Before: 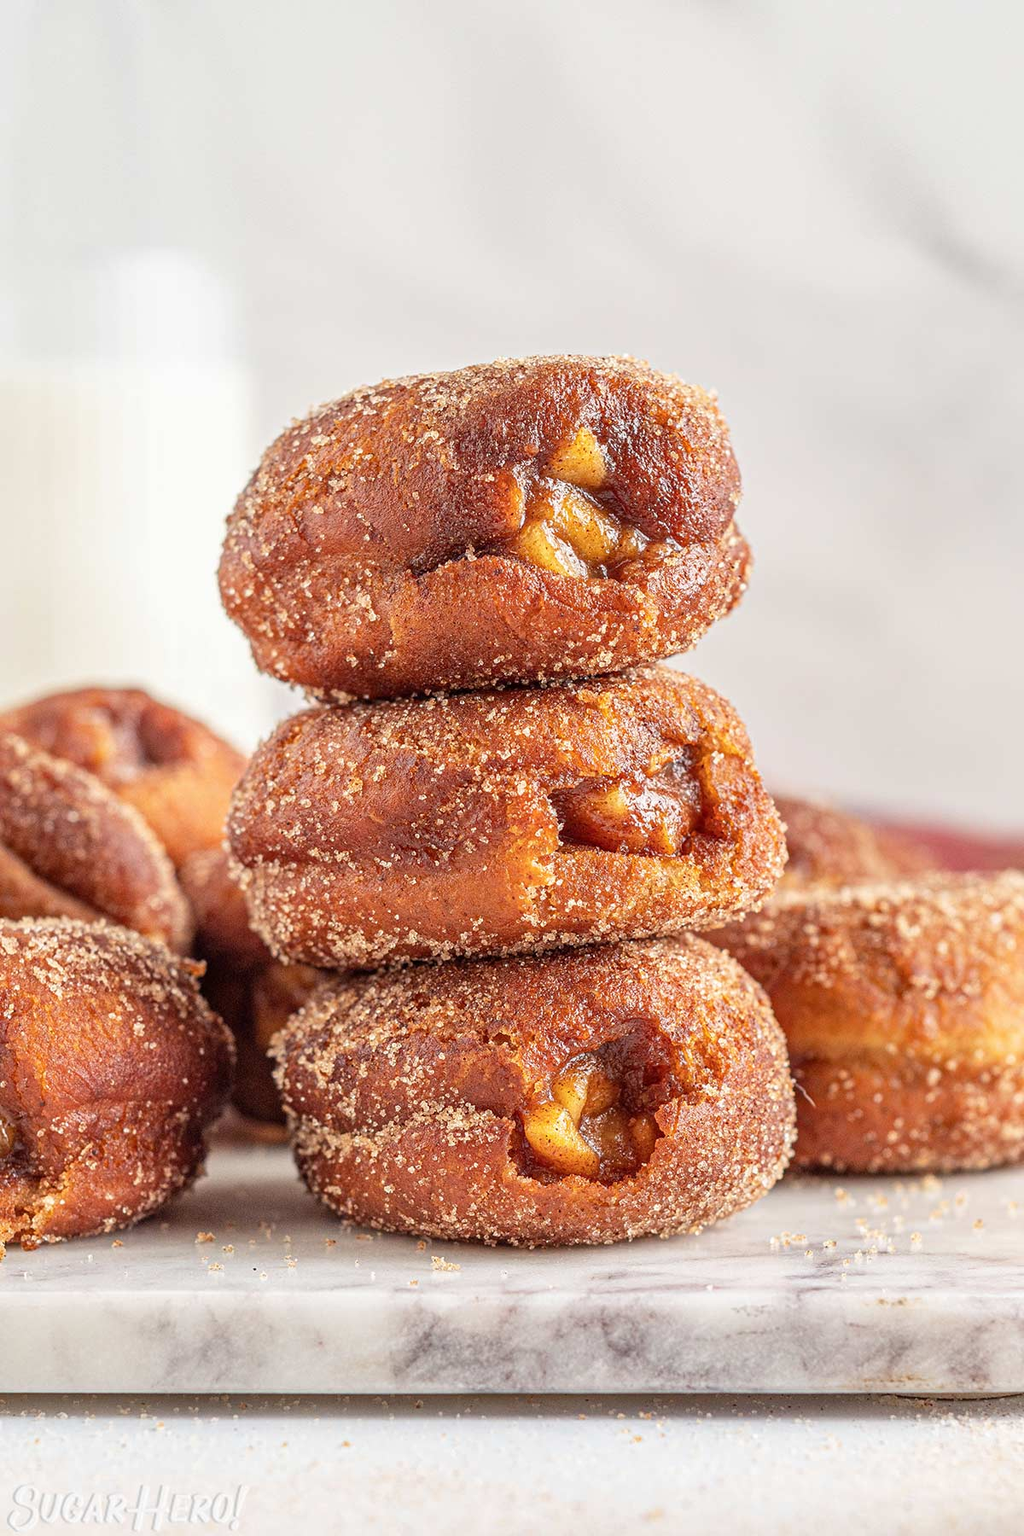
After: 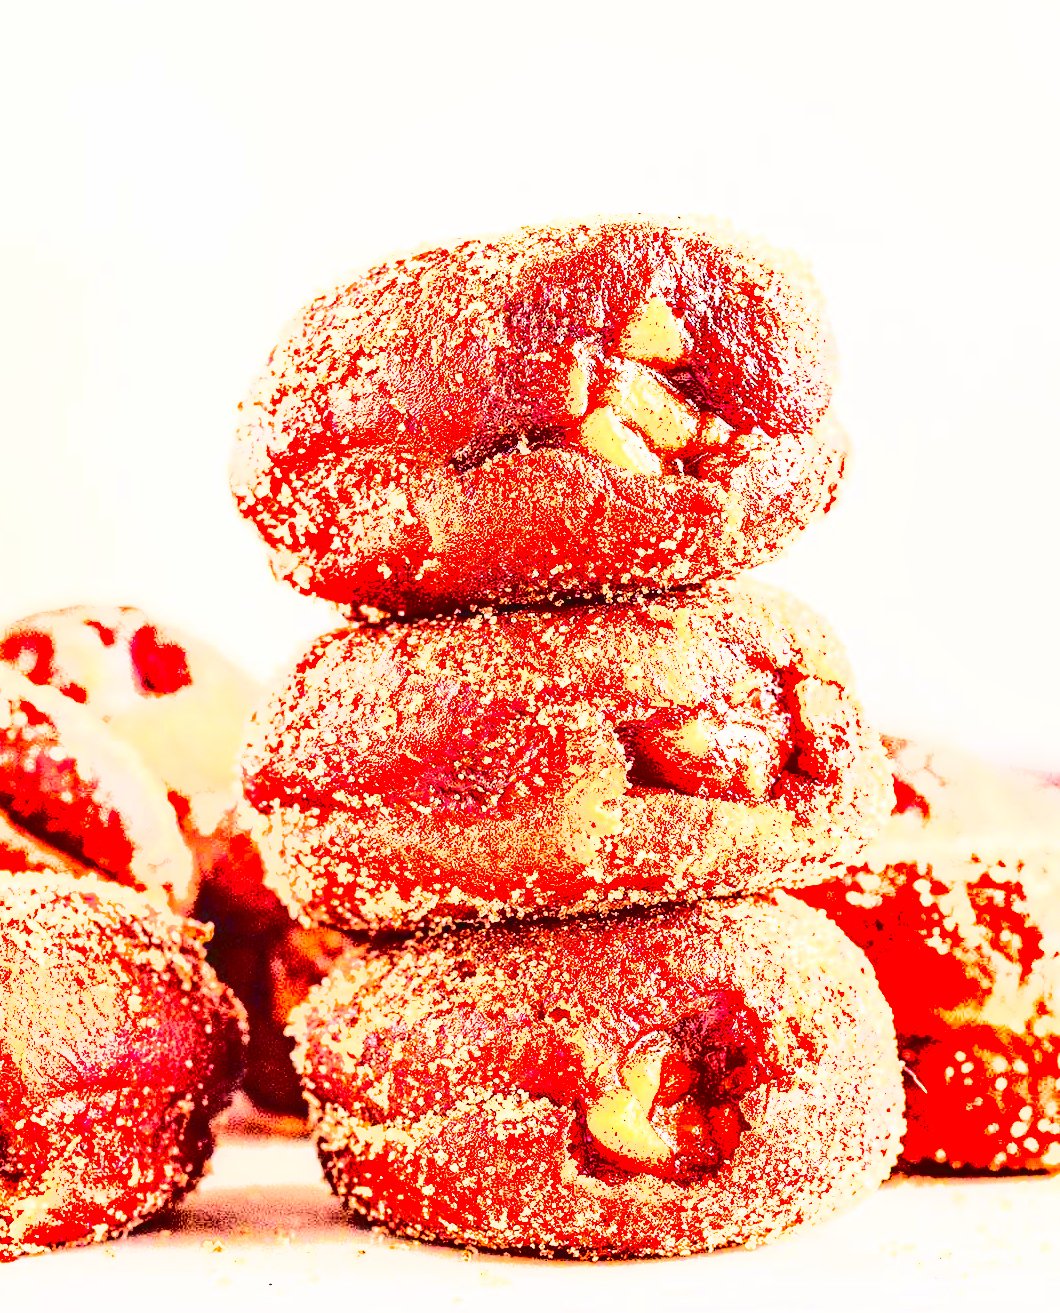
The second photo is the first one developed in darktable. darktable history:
tone equalizer: -7 EV 0.164 EV, -6 EV 0.62 EV, -5 EV 1.19 EV, -4 EV 1.29 EV, -3 EV 1.14 EV, -2 EV 0.6 EV, -1 EV 0.166 EV, mask exposure compensation -0.499 EV
contrast brightness saturation: contrast 0.812, brightness 0.587, saturation 0.602
exposure: black level correction 0.001, exposure 1.724 EV, compensate highlight preservation false
crop and rotate: left 2.388%, top 11.297%, right 9.266%, bottom 15.74%
local contrast: on, module defaults
shadows and highlights: radius 109.67, shadows 45.32, highlights -67.33, low approximation 0.01, soften with gaussian
